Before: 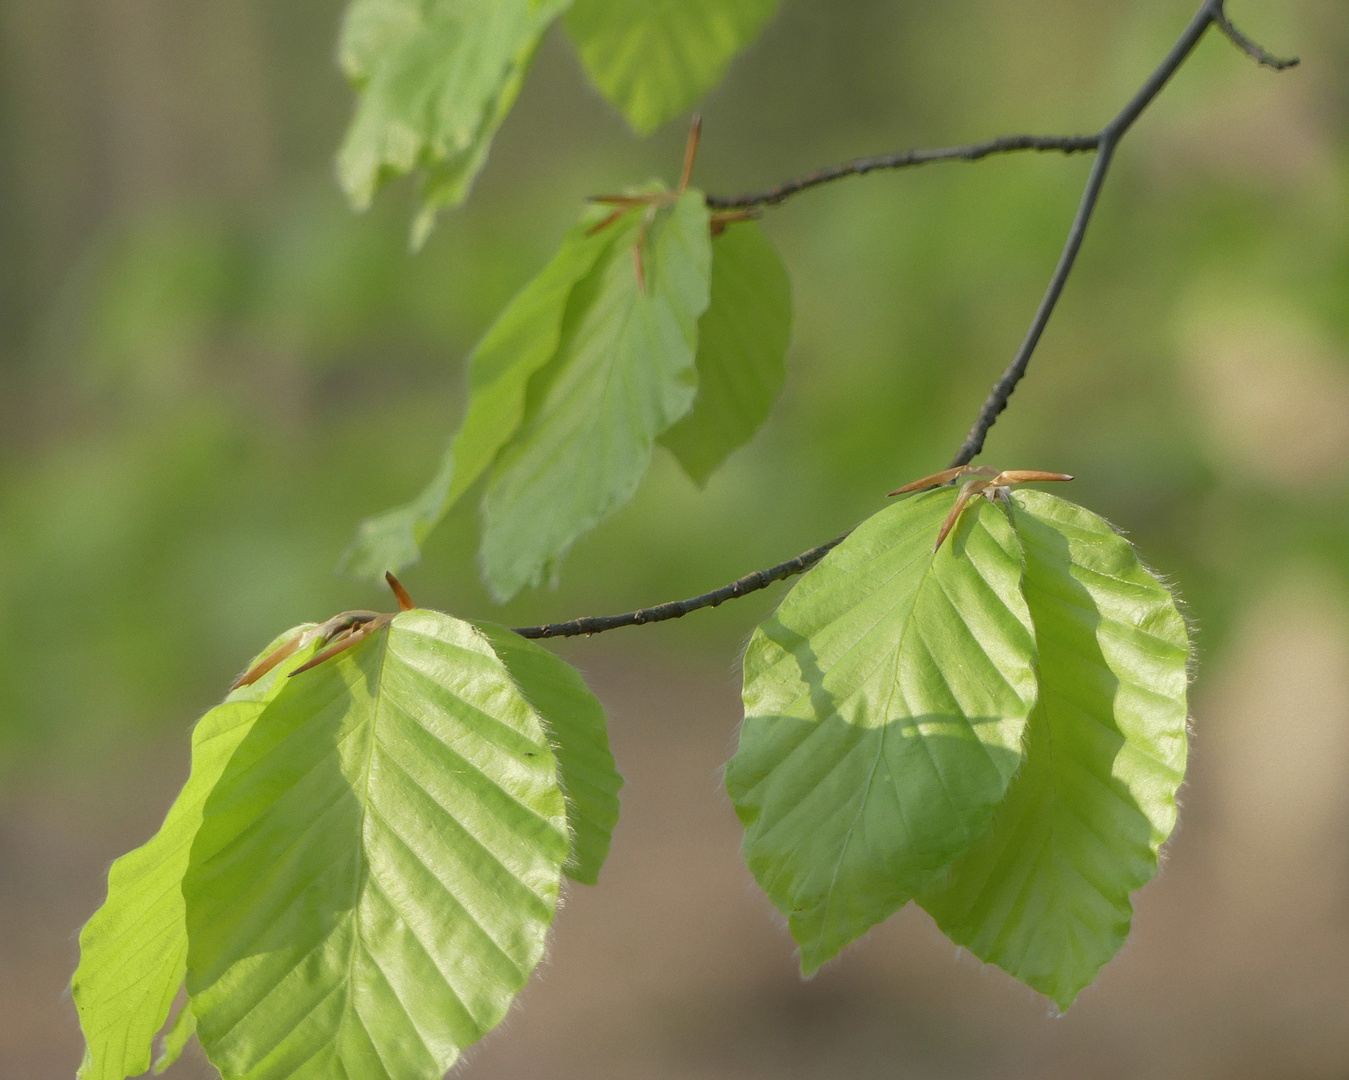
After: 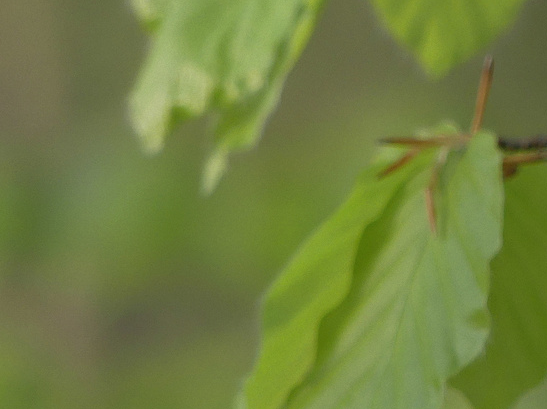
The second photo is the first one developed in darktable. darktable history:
exposure: black level correction 0.001, exposure -0.125 EV, compensate exposure bias true, compensate highlight preservation false
crop: left 15.452%, top 5.459%, right 43.956%, bottom 56.62%
tone equalizer: on, module defaults
